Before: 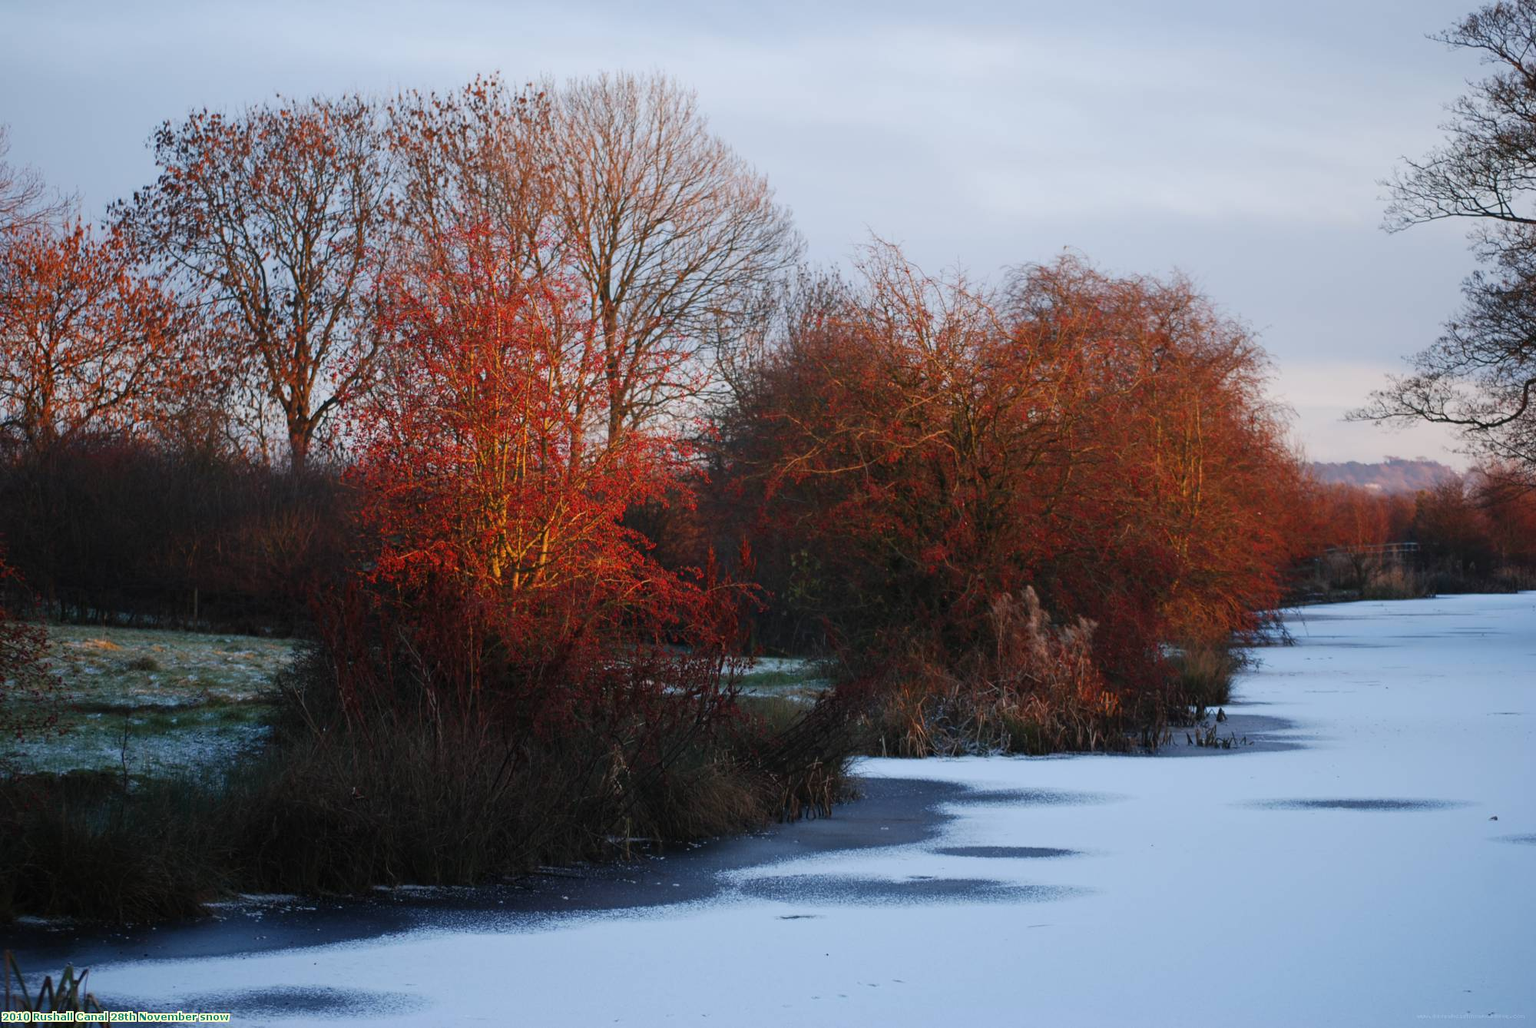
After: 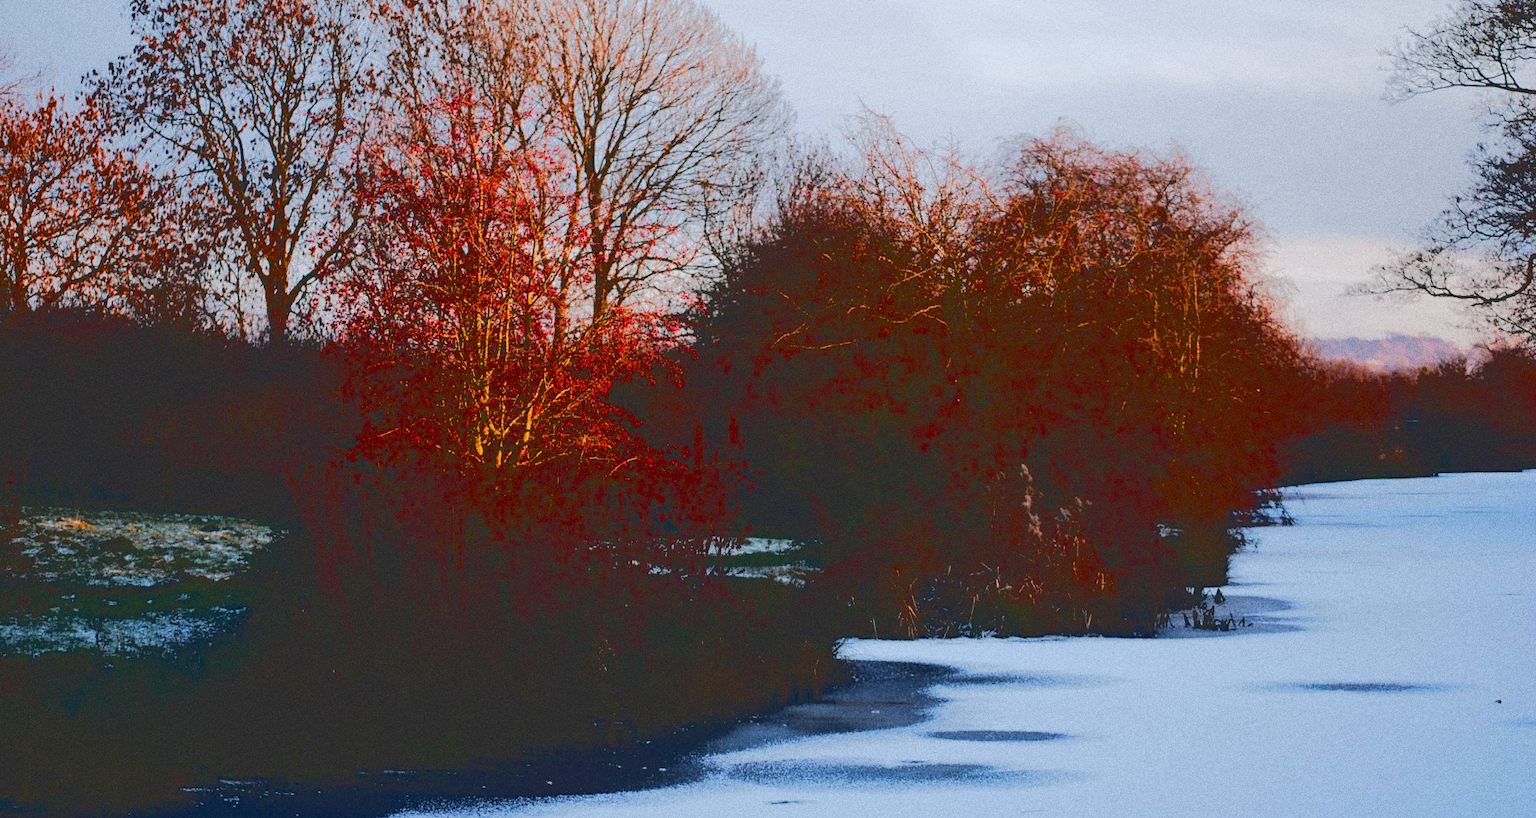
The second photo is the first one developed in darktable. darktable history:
grain: coarseness 0.09 ISO, strength 40%
base curve: curves: ch0 [(0.065, 0.026) (0.236, 0.358) (0.53, 0.546) (0.777, 0.841) (0.924, 0.992)], preserve colors average RGB
crop and rotate: left 1.814%, top 12.818%, right 0.25%, bottom 9.225%
color balance rgb: perceptual saturation grading › global saturation 20%, perceptual saturation grading › highlights -25%, perceptual saturation grading › shadows 25%
